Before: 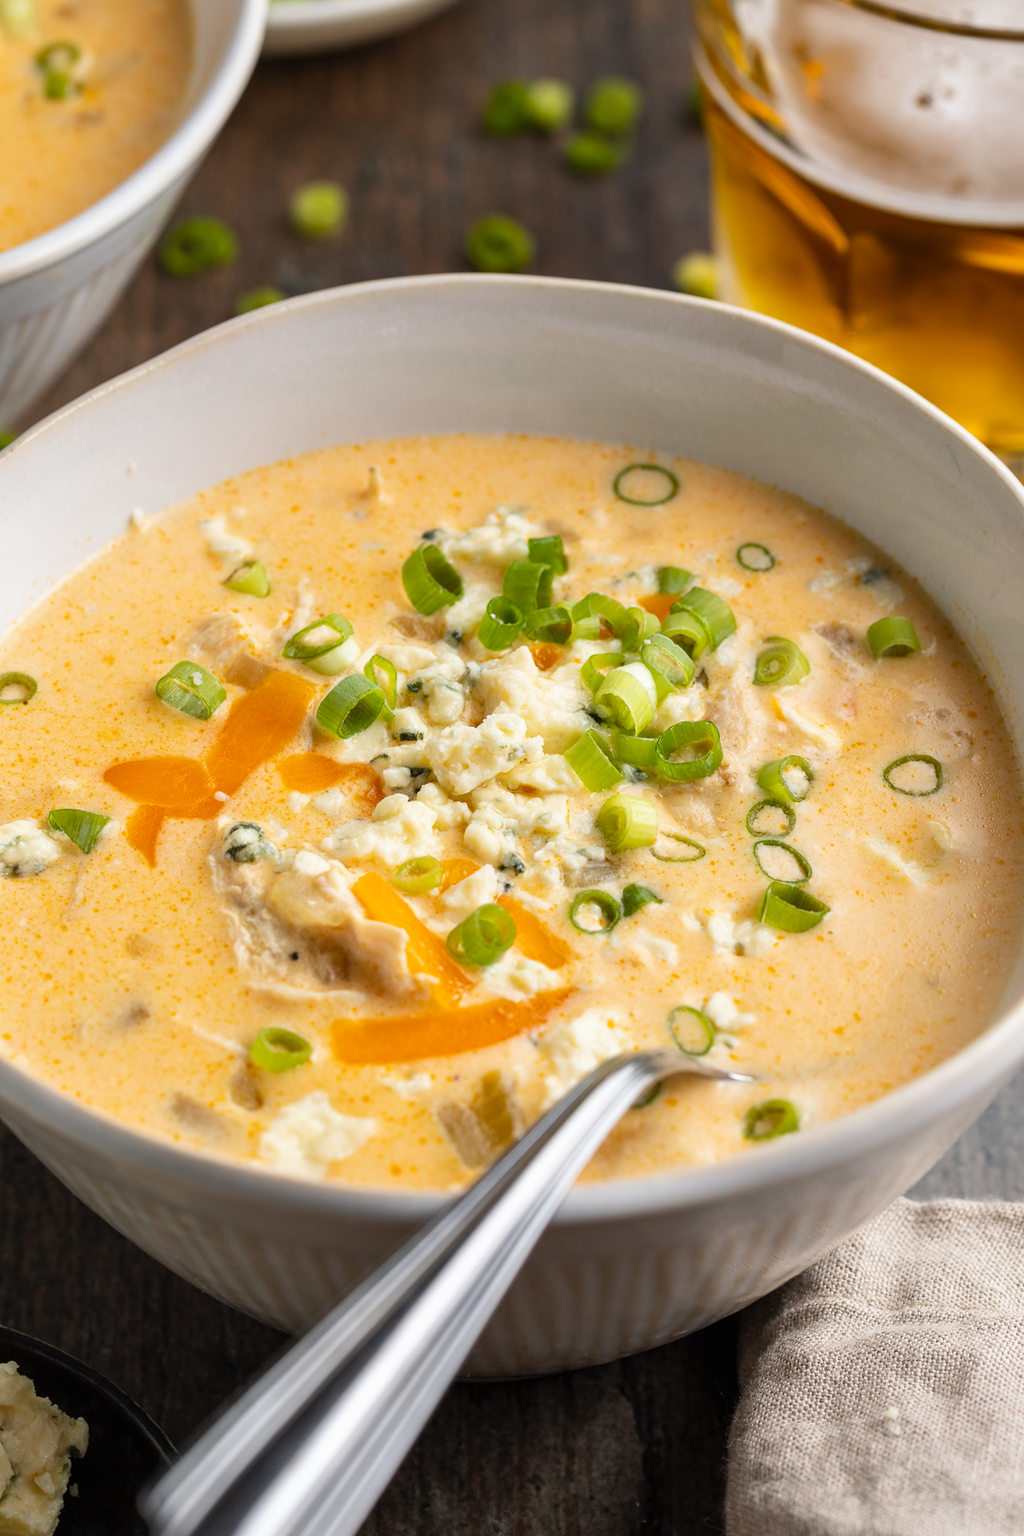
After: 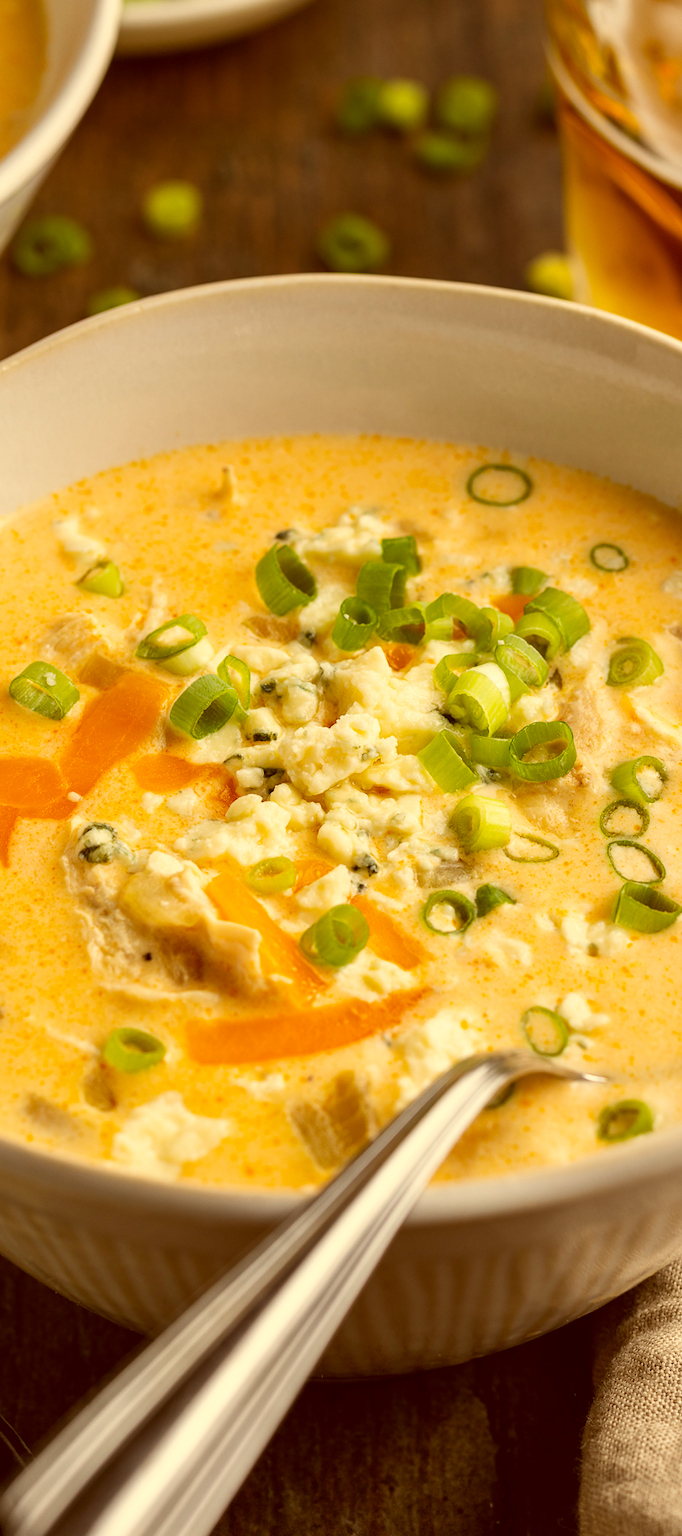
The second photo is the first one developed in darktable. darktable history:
color correction: highlights a* 1.12, highlights b* 24.26, shadows a* 15.58, shadows b* 24.26
crop and rotate: left 14.385%, right 18.948%
